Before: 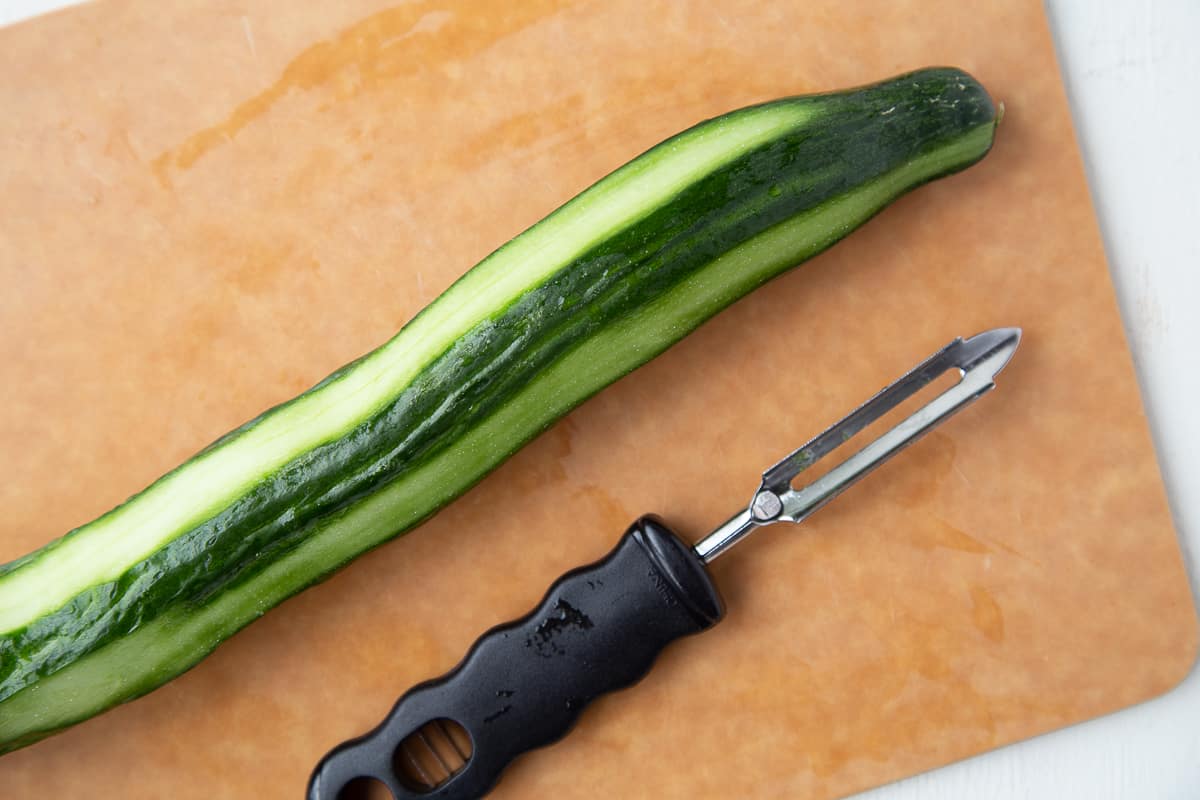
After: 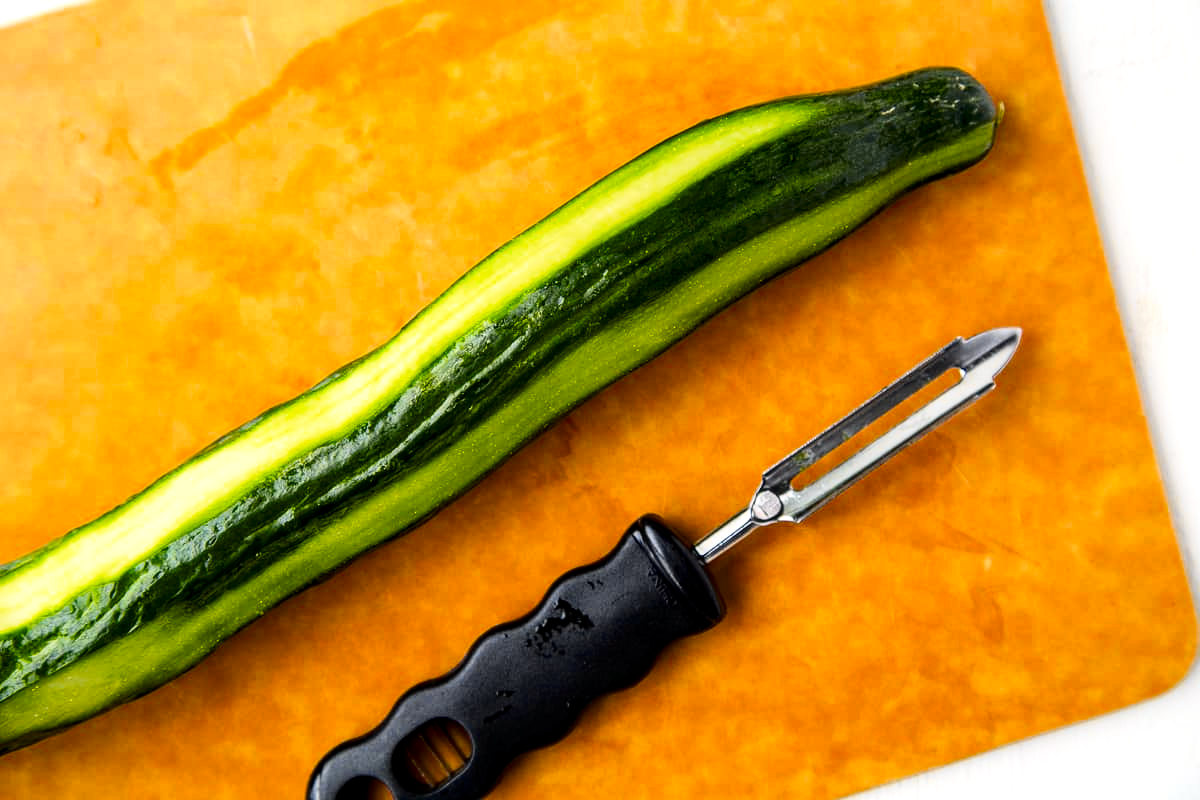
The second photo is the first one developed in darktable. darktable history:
local contrast: detail 130%
color balance rgb: highlights gain › chroma 1.386%, highlights gain › hue 51.43°, linear chroma grading › global chroma 14.52%, perceptual saturation grading › global saturation 19.365%, global vibrance 9.527%, contrast 15.562%, saturation formula JzAzBz (2021)
tone curve: curves: ch0 [(0, 0) (0.136, 0.084) (0.346, 0.366) (0.489, 0.559) (0.66, 0.748) (0.849, 0.902) (1, 0.974)]; ch1 [(0, 0) (0.353, 0.344) (0.45, 0.46) (0.498, 0.498) (0.521, 0.512) (0.563, 0.559) (0.592, 0.605) (0.641, 0.673) (1, 1)]; ch2 [(0, 0) (0.333, 0.346) (0.375, 0.375) (0.424, 0.43) (0.476, 0.492) (0.502, 0.502) (0.524, 0.531) (0.579, 0.61) (0.612, 0.644) (0.641, 0.722) (1, 1)], color space Lab, independent channels, preserve colors none
